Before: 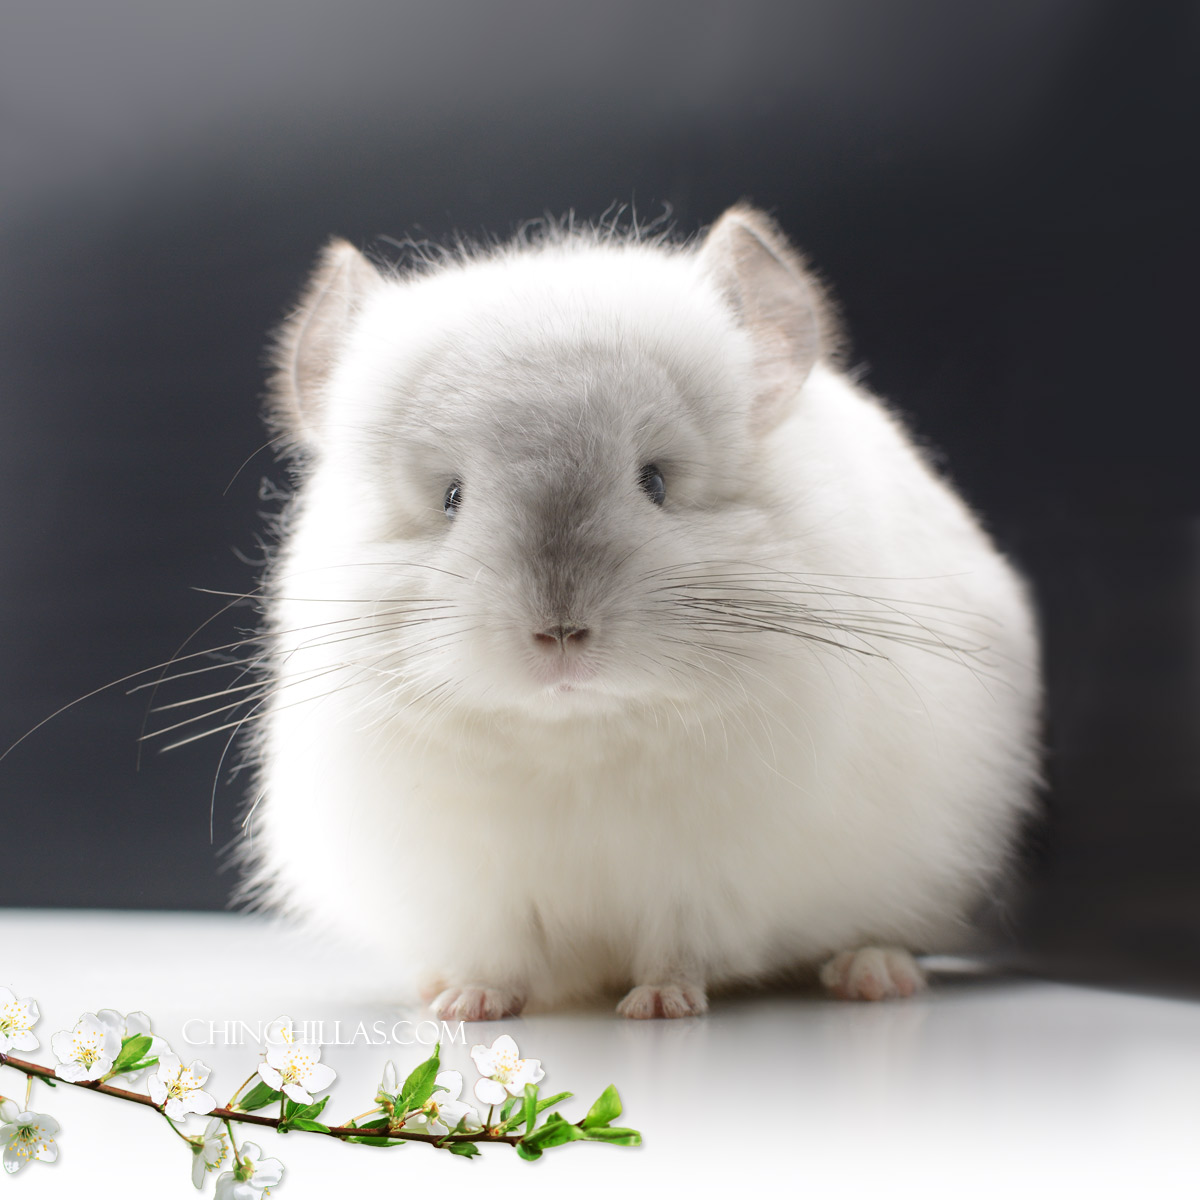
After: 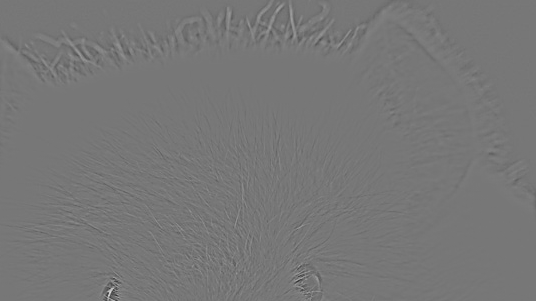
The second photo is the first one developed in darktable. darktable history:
local contrast: highlights 20%, detail 197%
crop: left 28.64%, top 16.832%, right 26.637%, bottom 58.055%
highpass: sharpness 9.84%, contrast boost 9.94%
sharpen: on, module defaults
tone equalizer: on, module defaults
